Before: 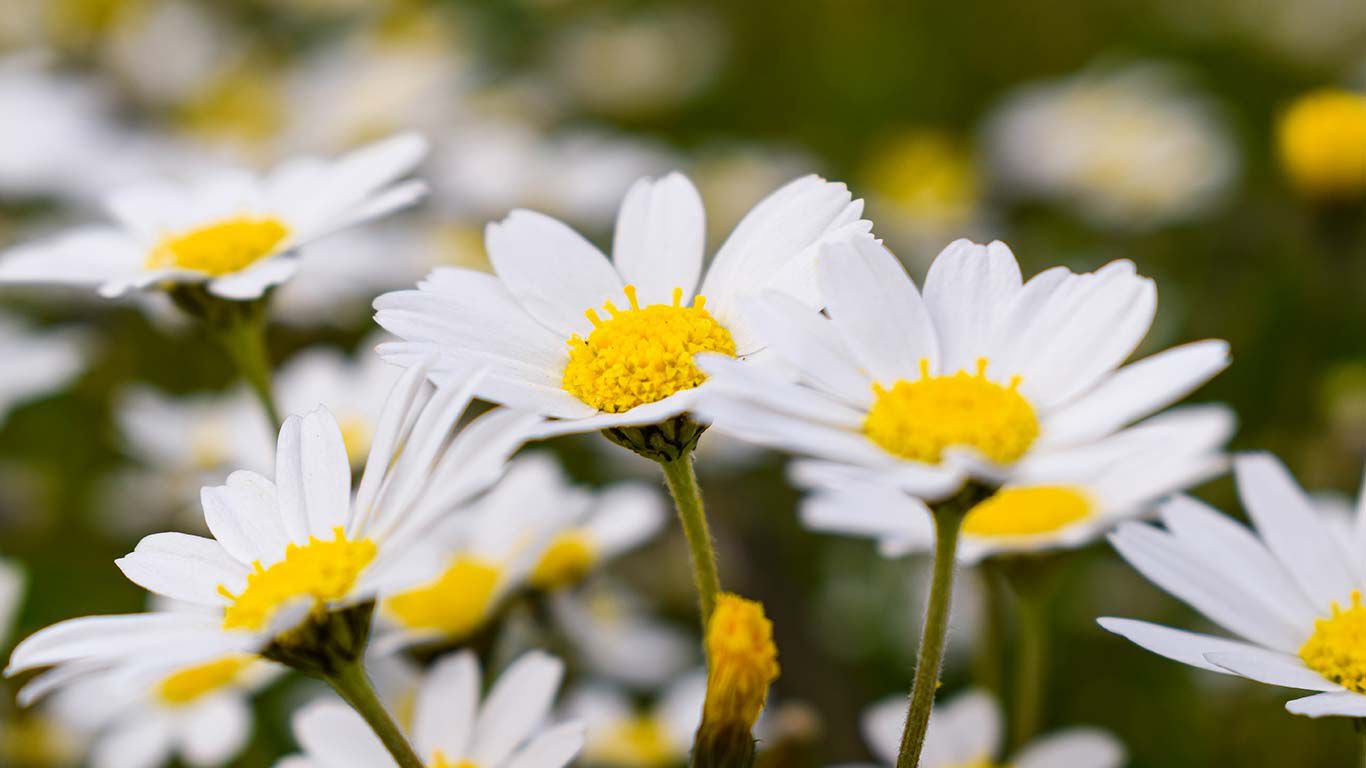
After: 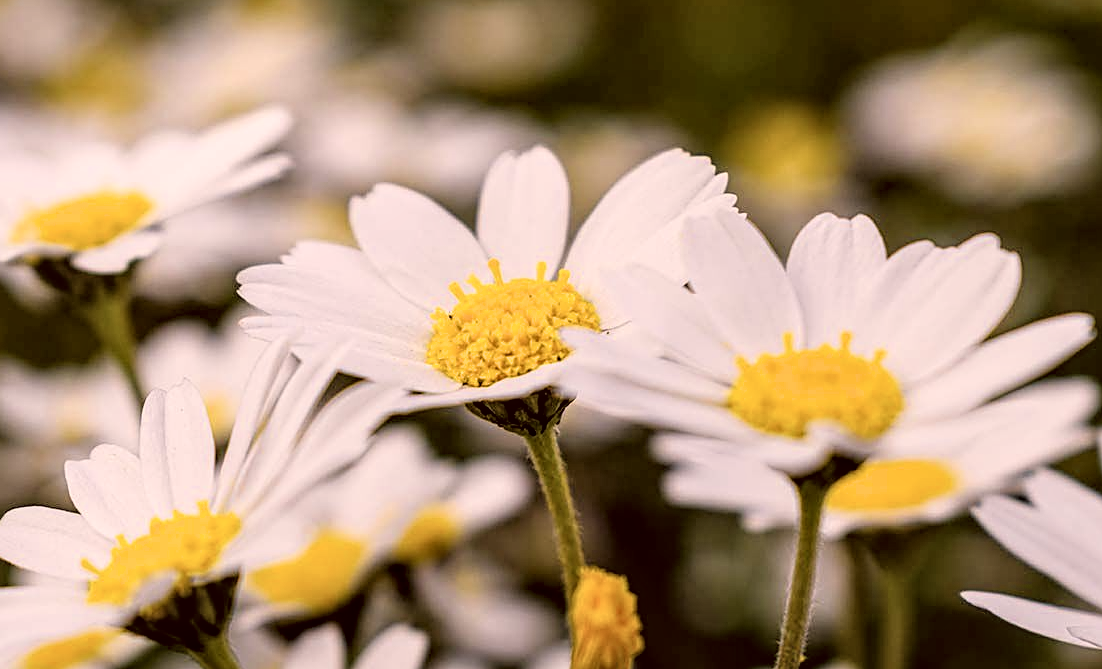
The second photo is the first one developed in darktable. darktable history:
crop: left 10.024%, top 3.515%, right 9.24%, bottom 9.3%
filmic rgb: black relative exposure -4.93 EV, white relative exposure 2.83 EV, hardness 3.72
color correction: highlights a* 10.24, highlights b* 9.76, shadows a* 8.41, shadows b* 8.62, saturation 0.801
sharpen: on, module defaults
local contrast: detail 130%
